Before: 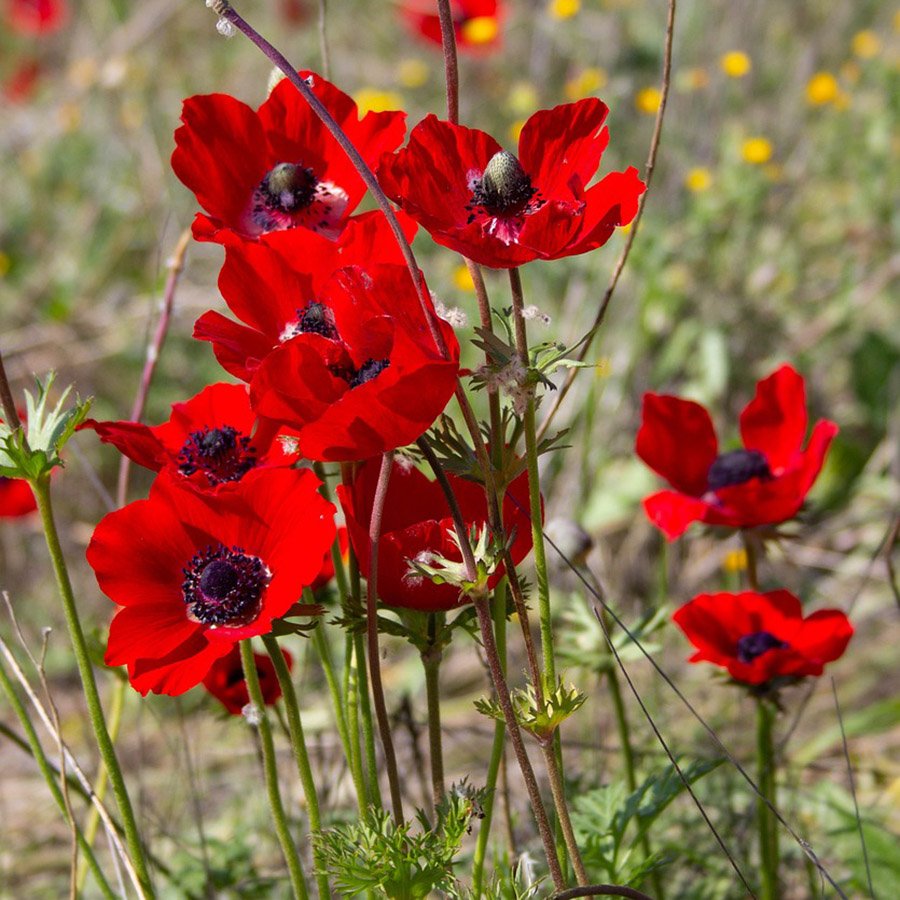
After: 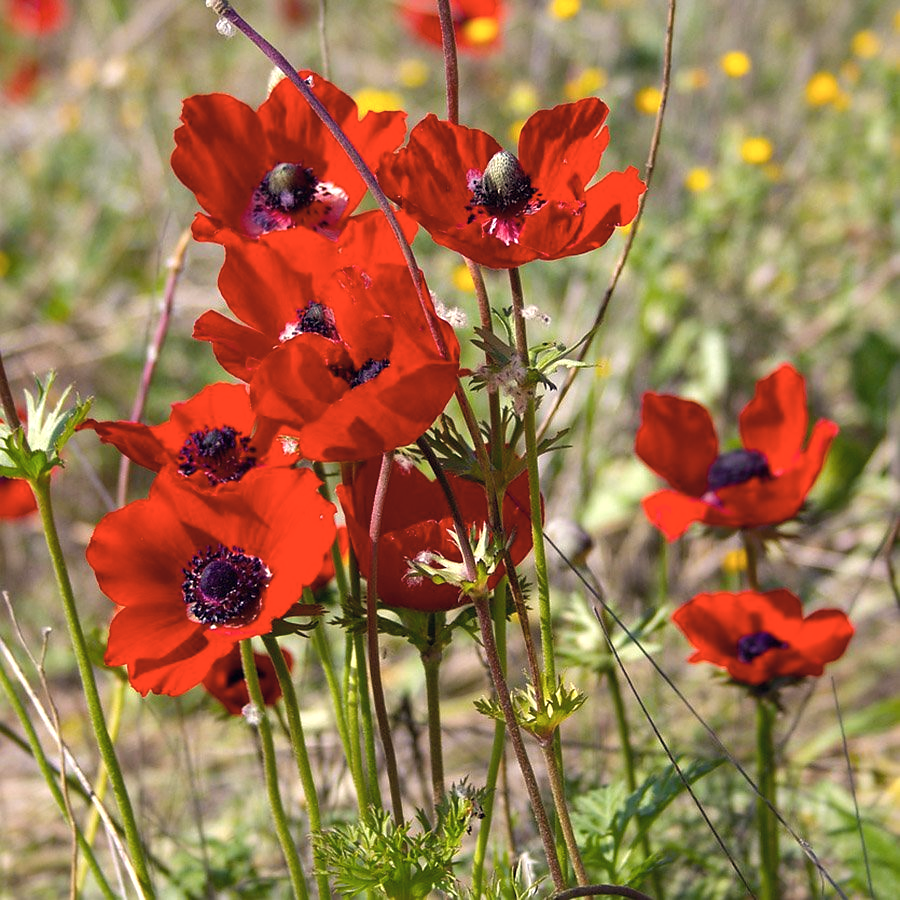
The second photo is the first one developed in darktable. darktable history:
color correction: highlights a* 2.91, highlights b* 5.01, shadows a* -1.73, shadows b* -4.96, saturation 0.783
color balance rgb: linear chroma grading › global chroma 25.455%, perceptual saturation grading › global saturation -2.117%, perceptual saturation grading › highlights -7.042%, perceptual saturation grading › mid-tones 8.622%, perceptual saturation grading › shadows 4.107%, perceptual brilliance grading › global brilliance 10.818%
sharpen: radius 1.016, threshold 0.93
shadows and highlights: shadows 25.38, highlights -25.55
